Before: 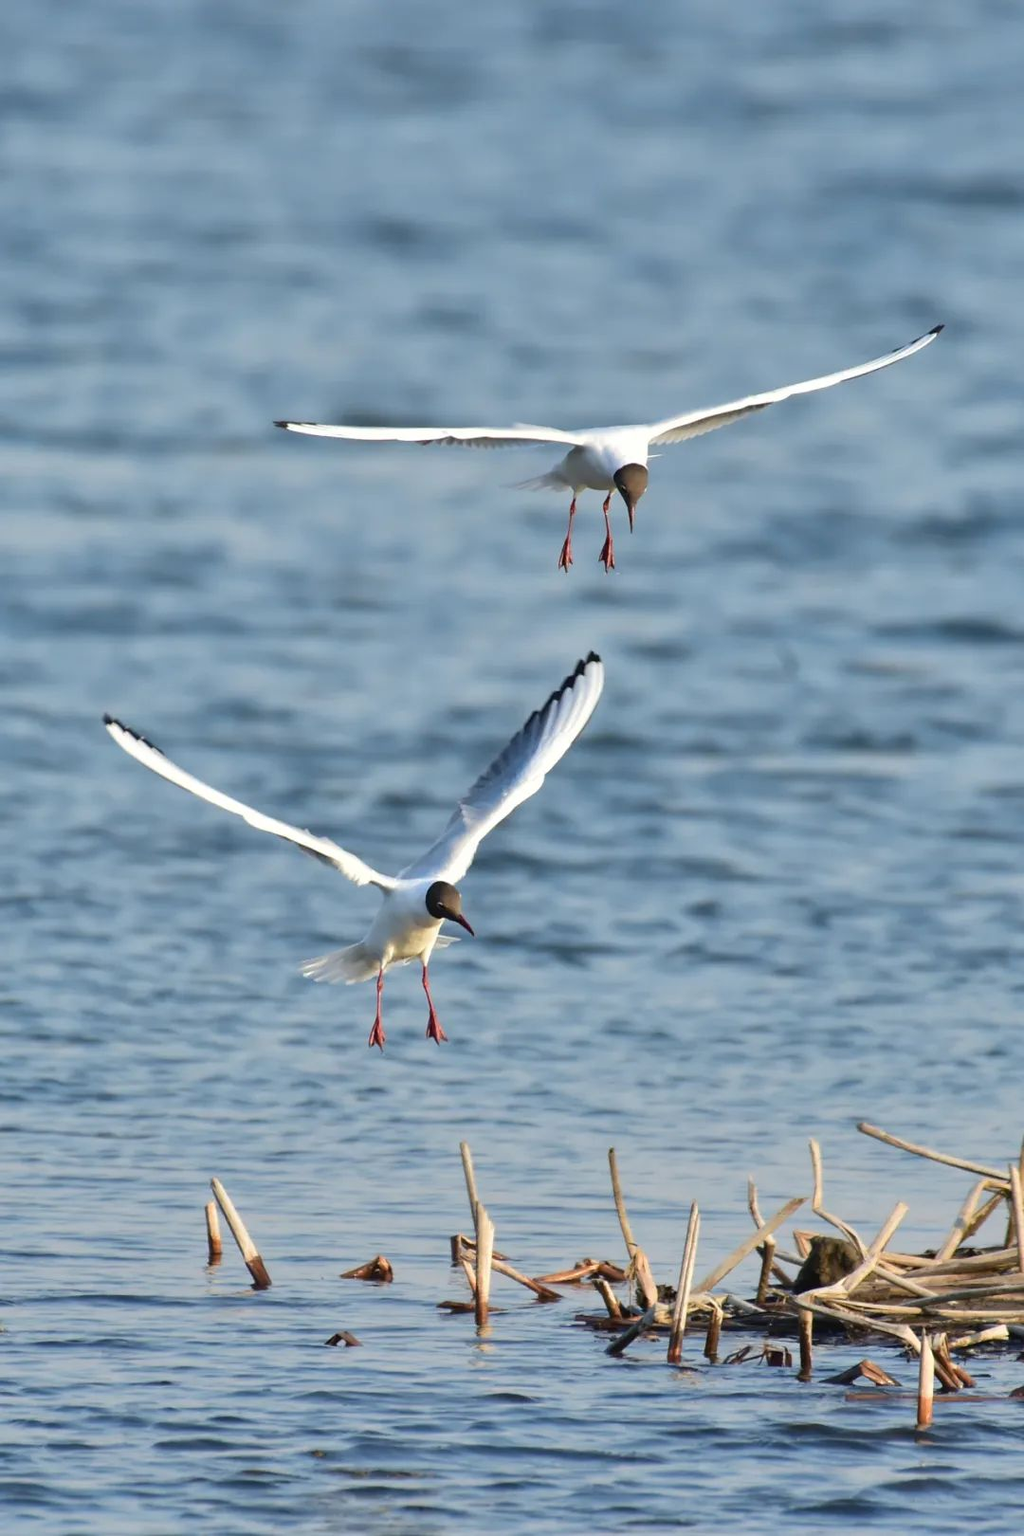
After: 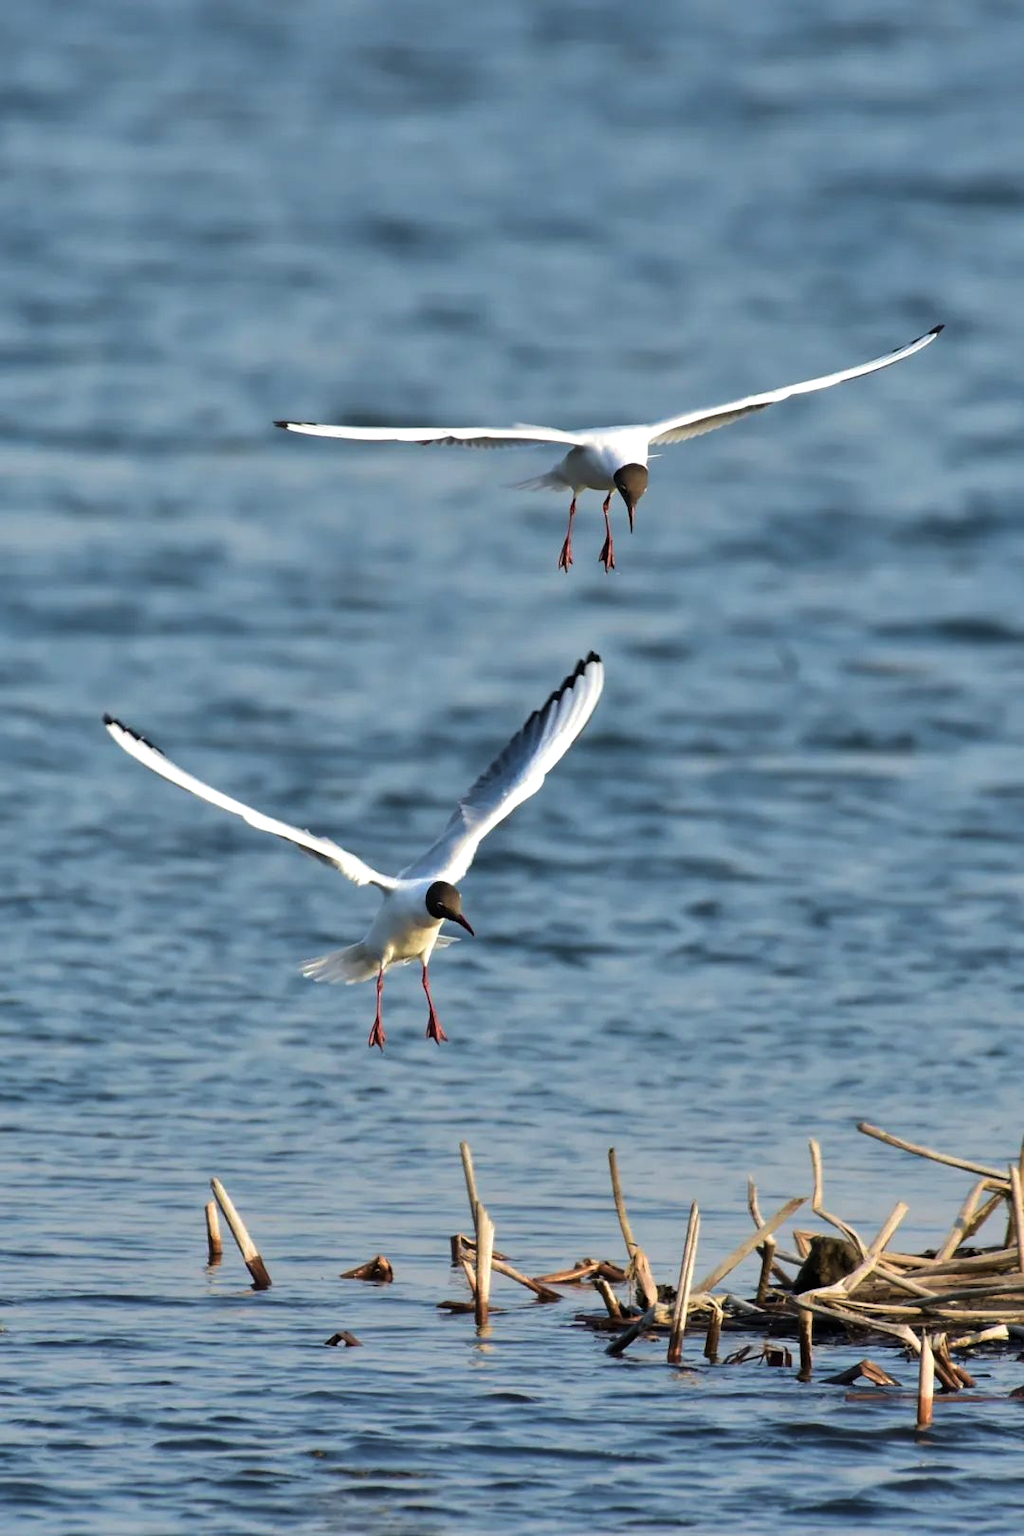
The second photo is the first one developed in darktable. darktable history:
velvia: on, module defaults
levels: levels [0.029, 0.545, 0.971]
